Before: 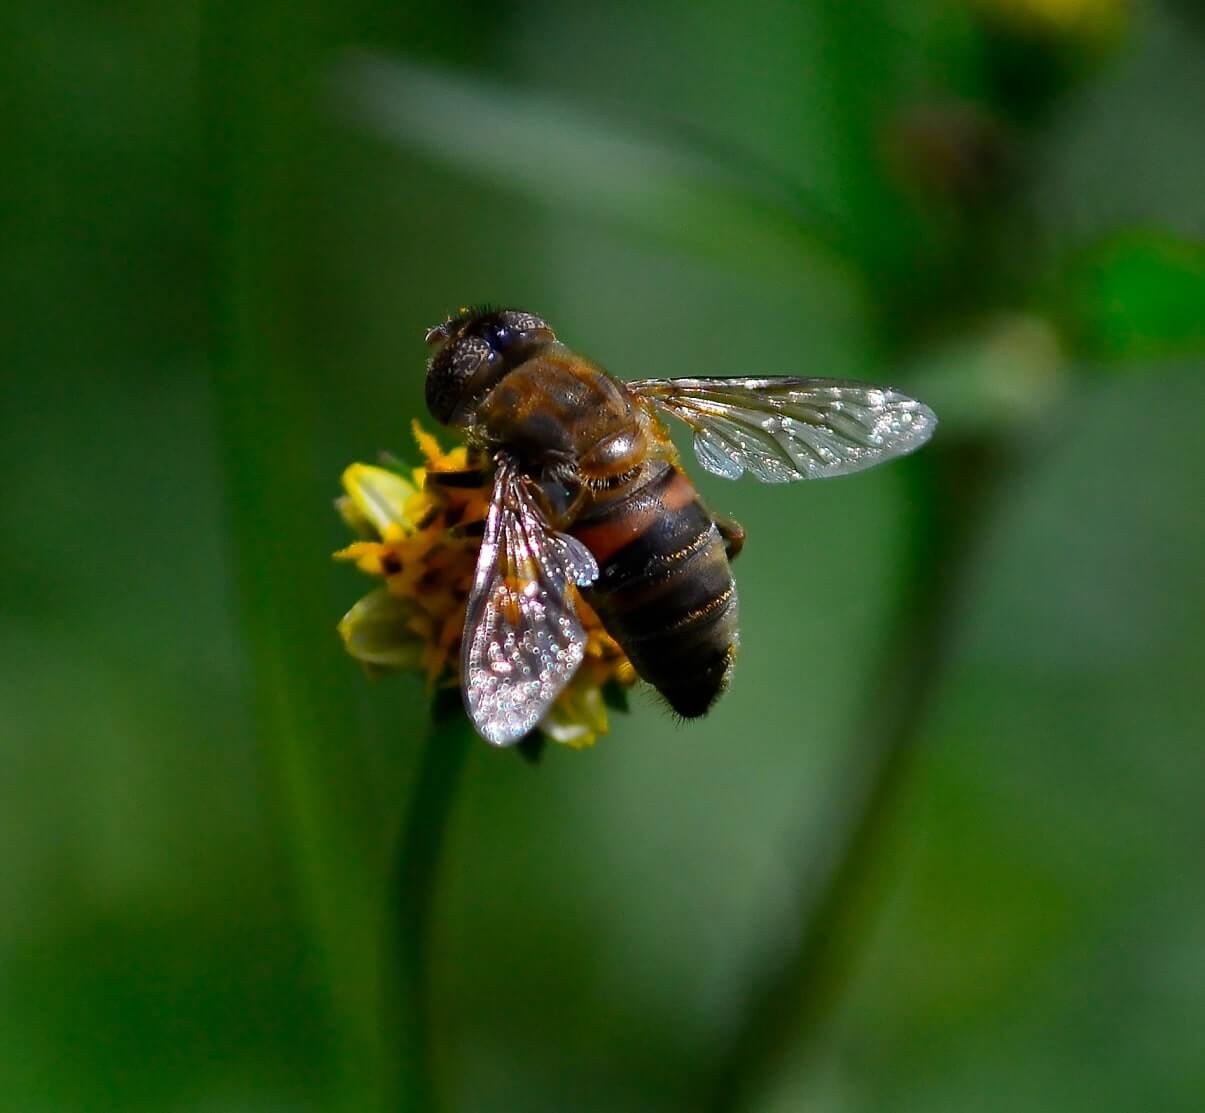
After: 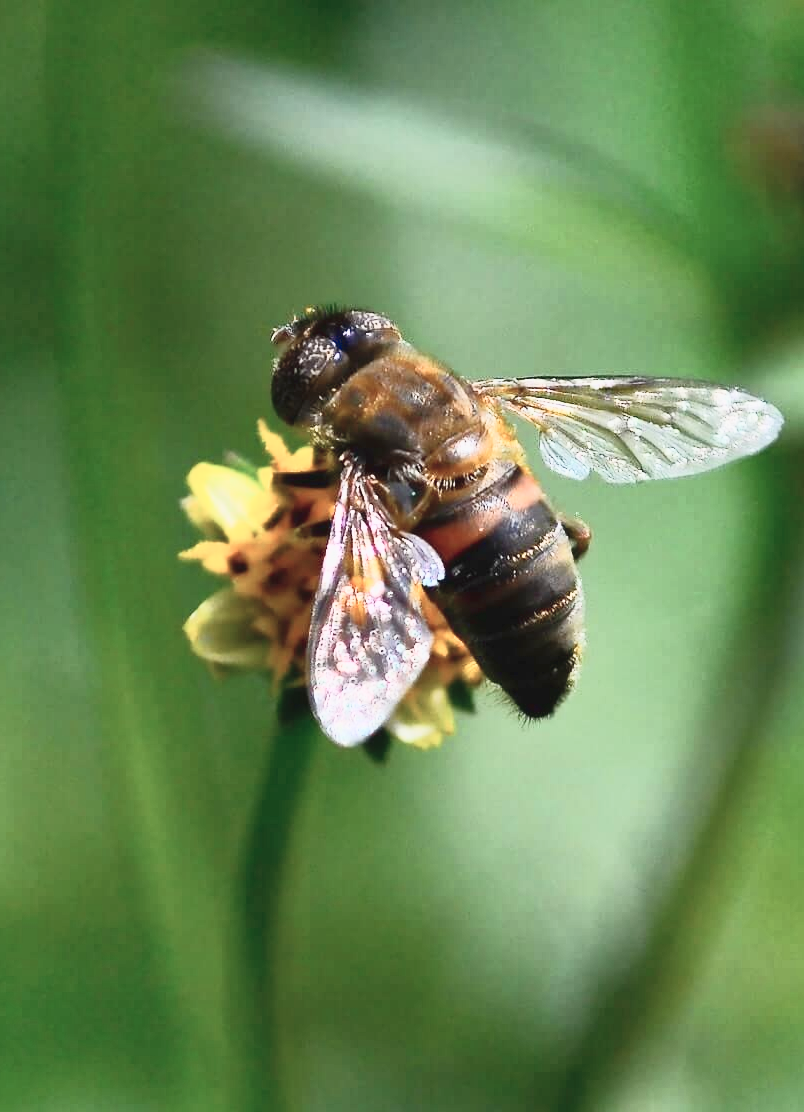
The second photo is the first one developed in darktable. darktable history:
tone curve: curves: ch0 [(0, 0.052) (0.207, 0.35) (0.392, 0.592) (0.54, 0.803) (0.725, 0.922) (0.99, 0.974)], color space Lab, linked channels, preserve colors none
crop and rotate: left 12.792%, right 20.461%
color correction: highlights b* 0.025, saturation 0.528
contrast brightness saturation: contrast 0.202, brightness 0.156, saturation 0.227
tone equalizer: smoothing diameter 24.94%, edges refinement/feathering 11.88, preserve details guided filter
